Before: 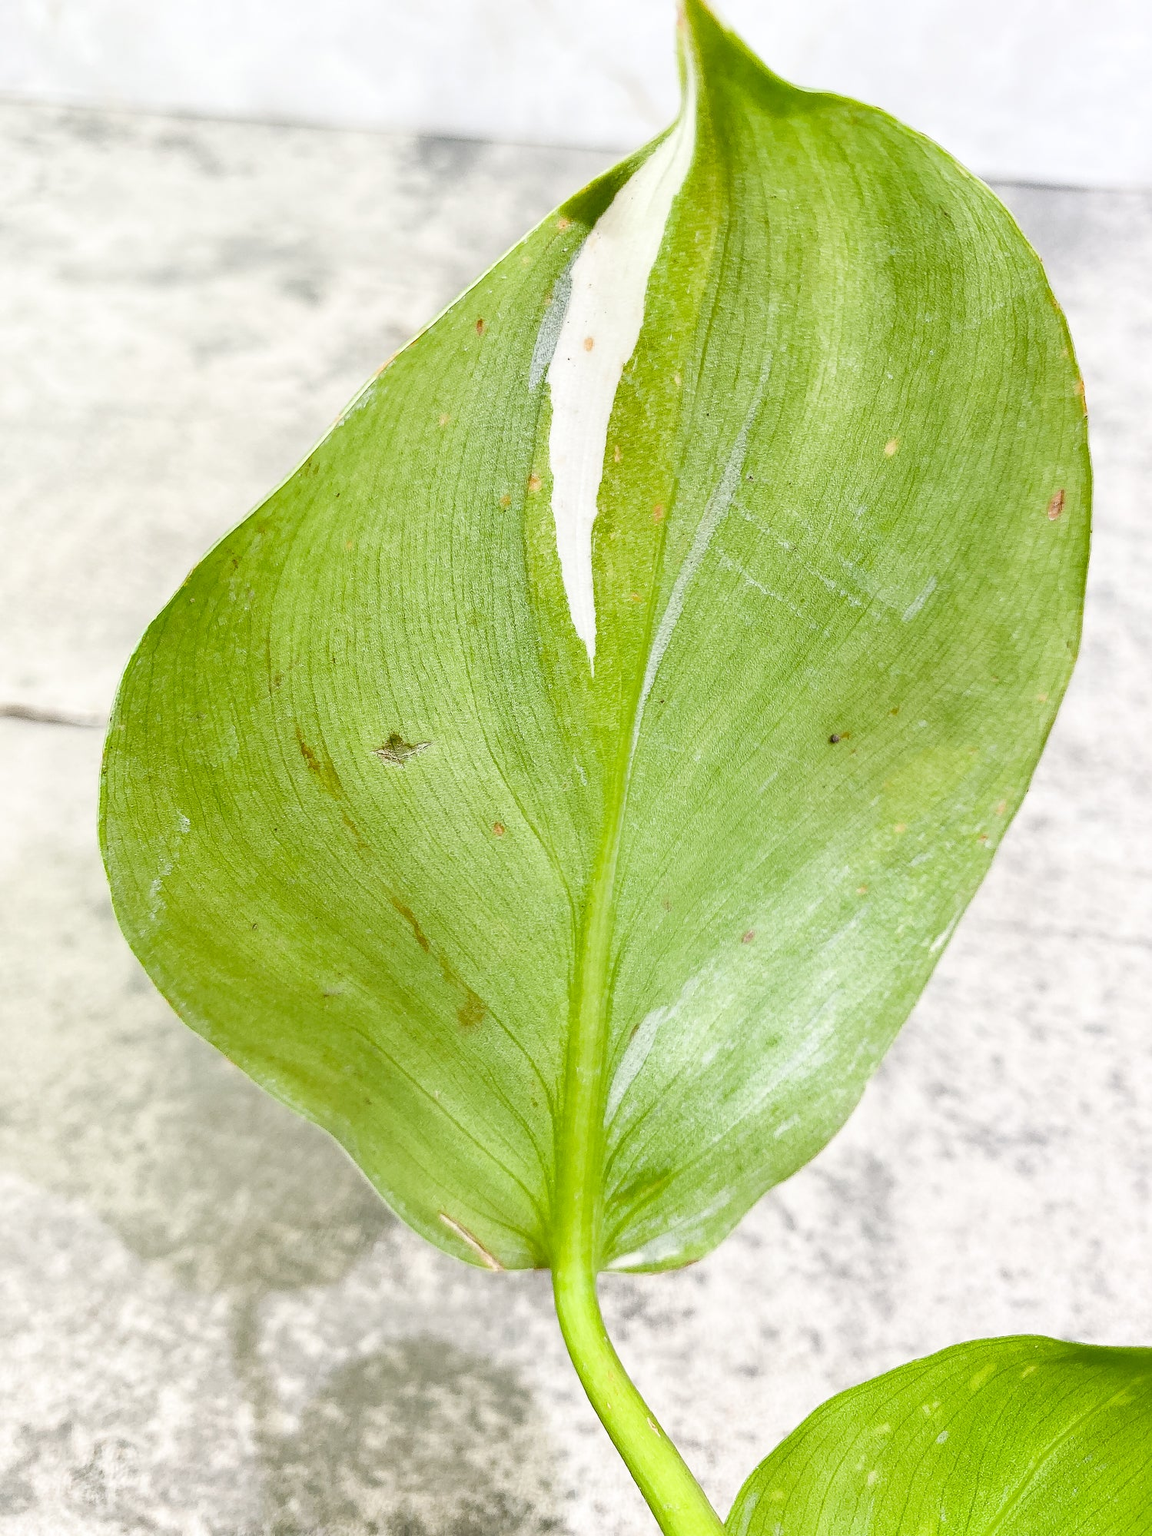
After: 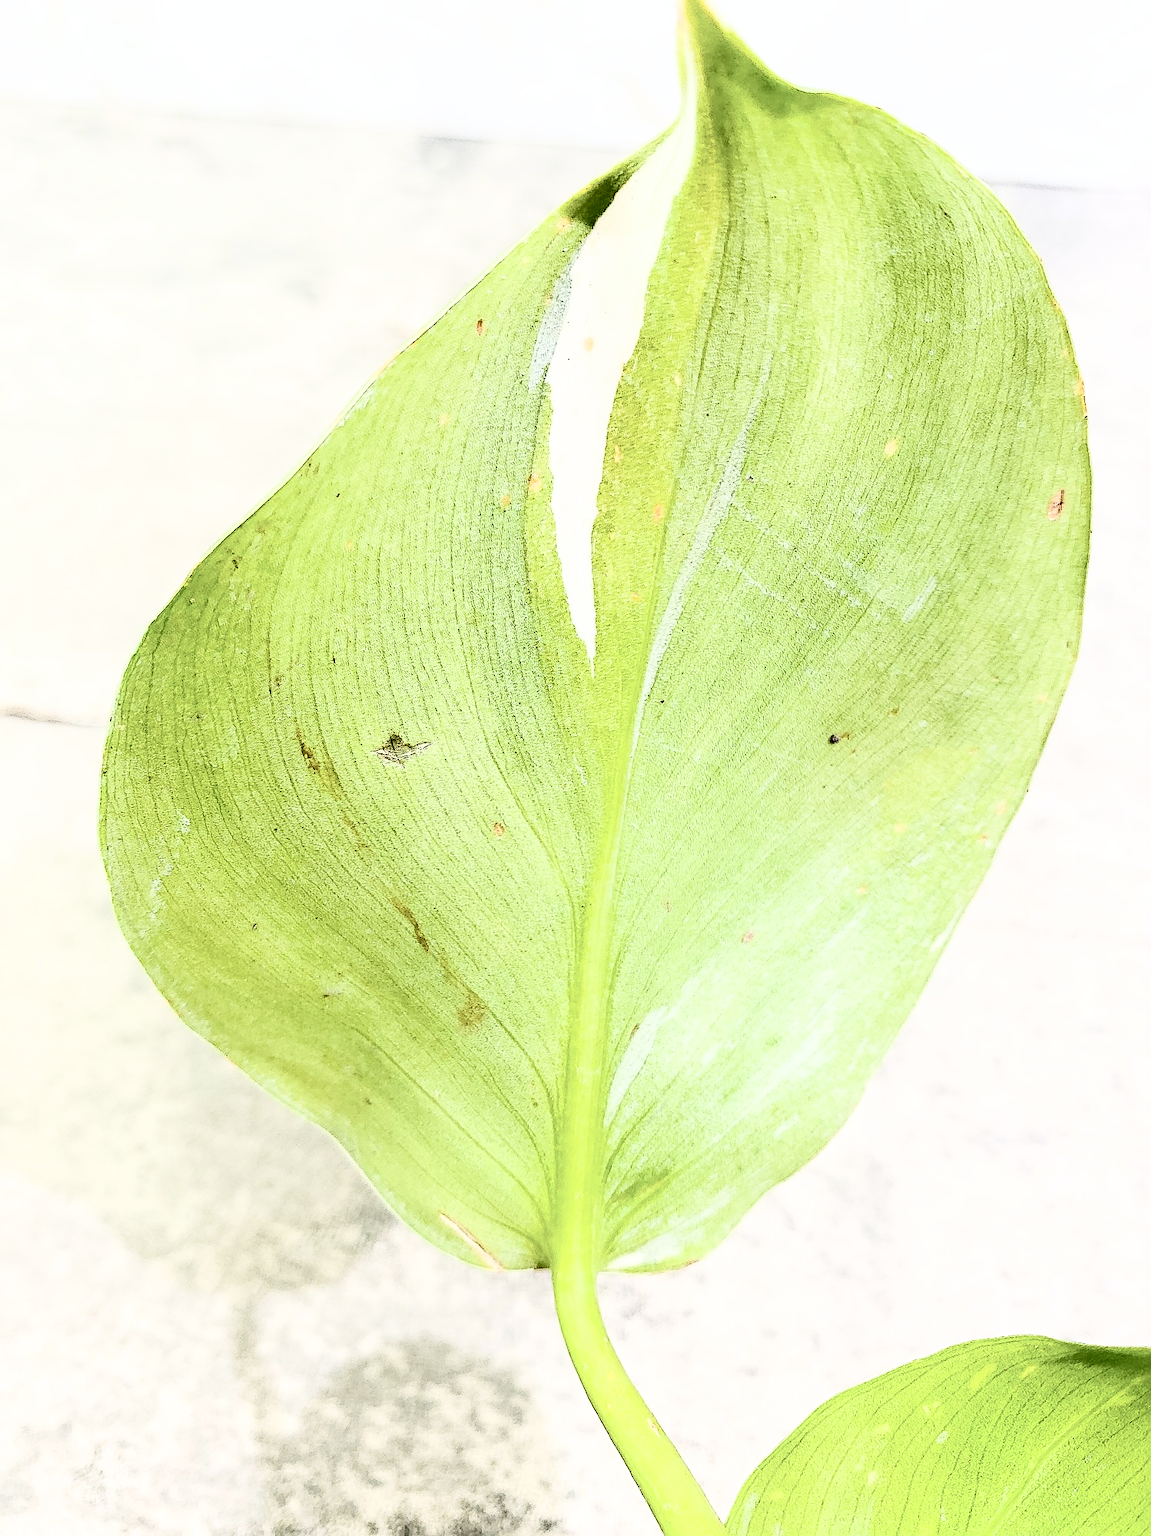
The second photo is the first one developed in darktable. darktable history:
sharpen: on, module defaults
contrast brightness saturation: contrast 0.497, saturation -0.082
shadows and highlights: shadows -69.92, highlights 35.72, soften with gaussian
